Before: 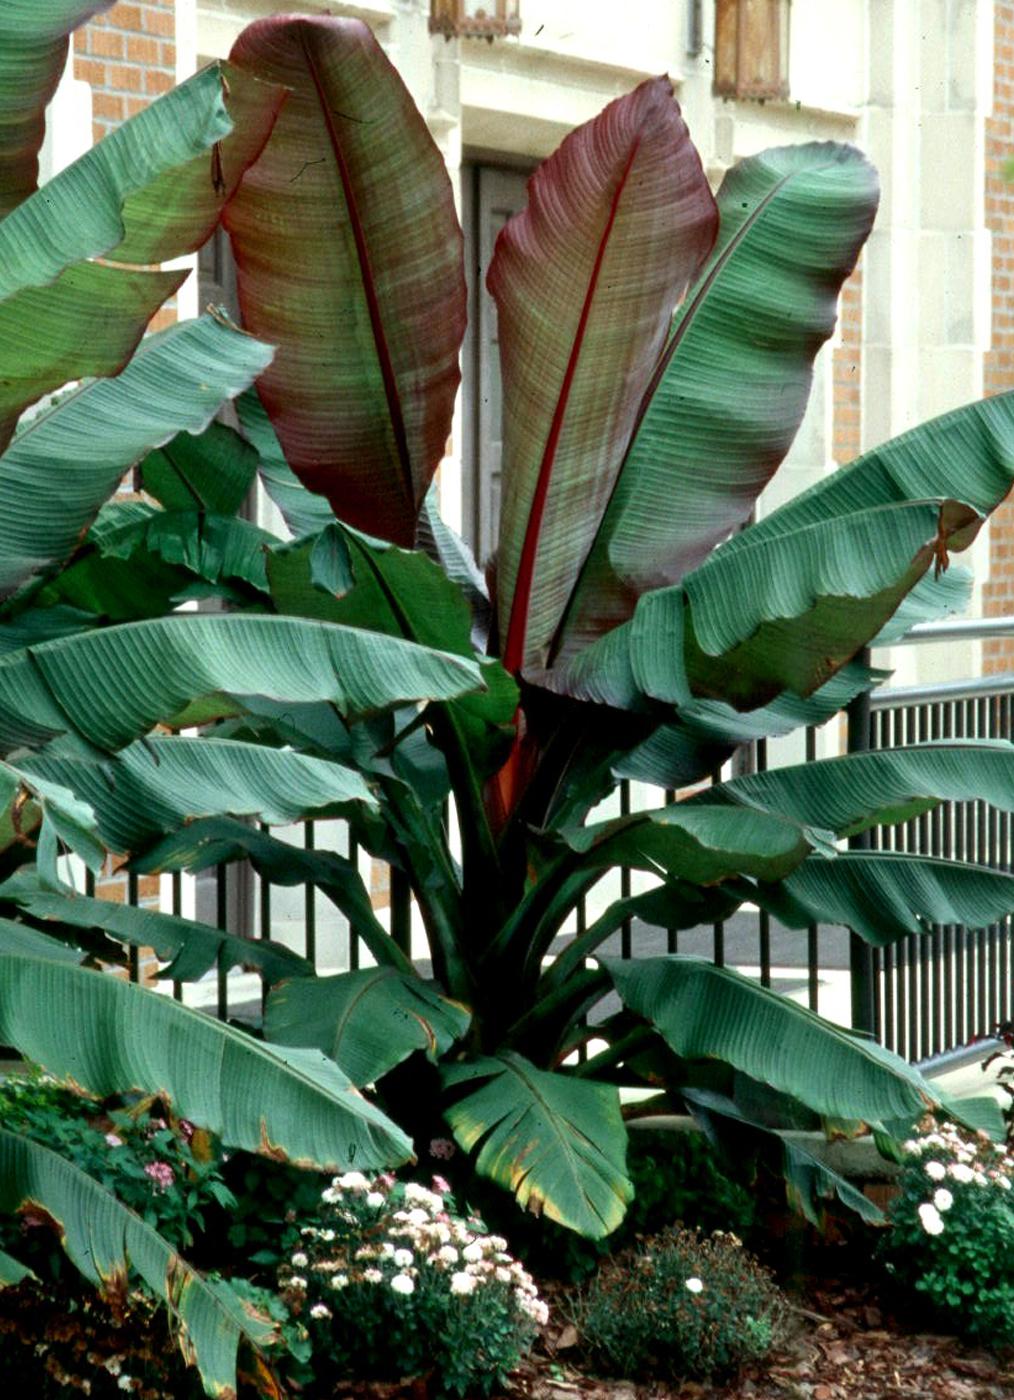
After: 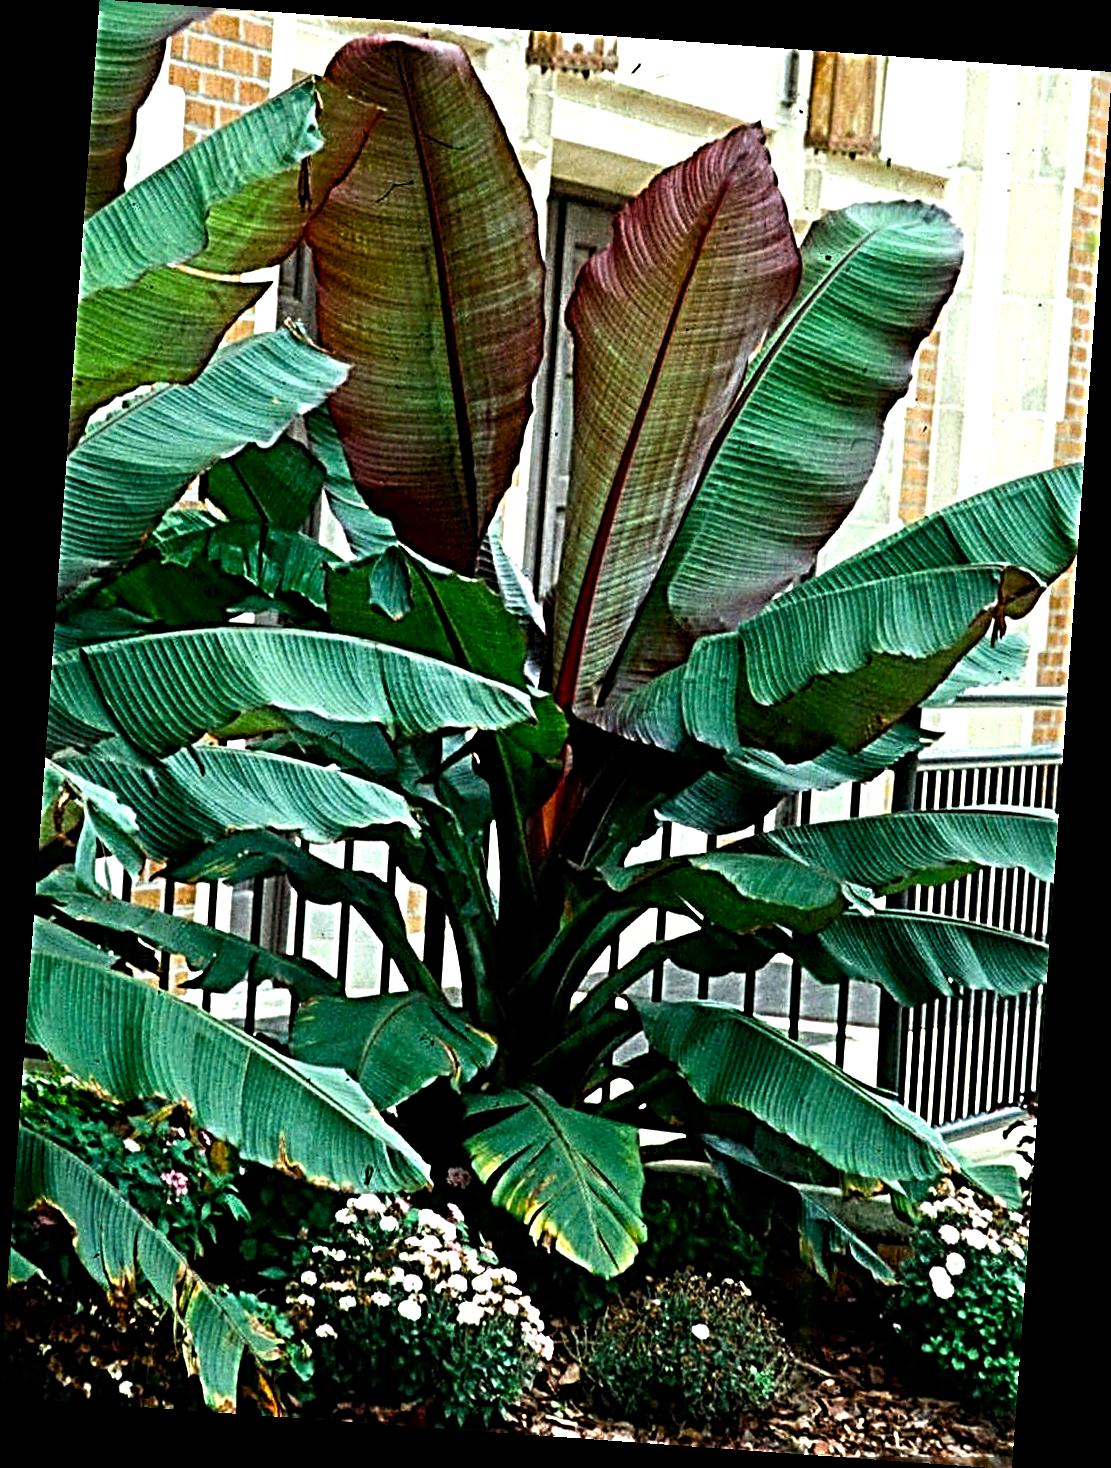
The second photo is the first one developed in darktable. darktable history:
color balance rgb: perceptual saturation grading › global saturation 30%, global vibrance 20%
exposure: exposure -0.05 EV
tone equalizer: -8 EV -0.417 EV, -7 EV -0.389 EV, -6 EV -0.333 EV, -5 EV -0.222 EV, -3 EV 0.222 EV, -2 EV 0.333 EV, -1 EV 0.389 EV, +0 EV 0.417 EV, edges refinement/feathering 500, mask exposure compensation -1.57 EV, preserve details no
sharpen: radius 4.001, amount 2
rotate and perspective: rotation 4.1°, automatic cropping off
